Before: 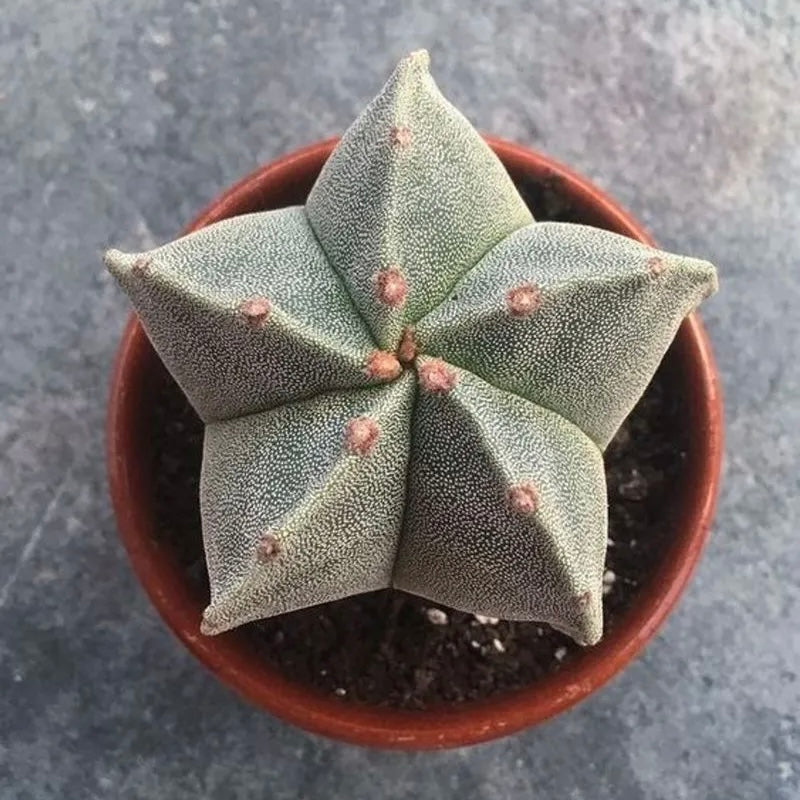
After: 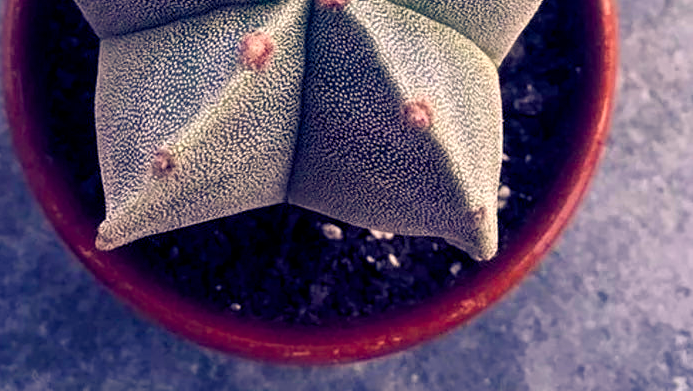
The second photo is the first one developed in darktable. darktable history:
color balance rgb: shadows lift › luminance -41.13%, shadows lift › chroma 14.13%, shadows lift › hue 260°, power › luminance -3.76%, power › chroma 0.56%, power › hue 40.37°, highlights gain › luminance 16.81%, highlights gain › chroma 2.94%, highlights gain › hue 260°, global offset › luminance -0.29%, global offset › chroma 0.31%, global offset › hue 260°, perceptual saturation grading › global saturation 20%, perceptual saturation grading › highlights -13.92%, perceptual saturation grading › shadows 50%
color correction: highlights a* 11.96, highlights b* 11.58
crop and rotate: left 13.306%, top 48.129%, bottom 2.928%
